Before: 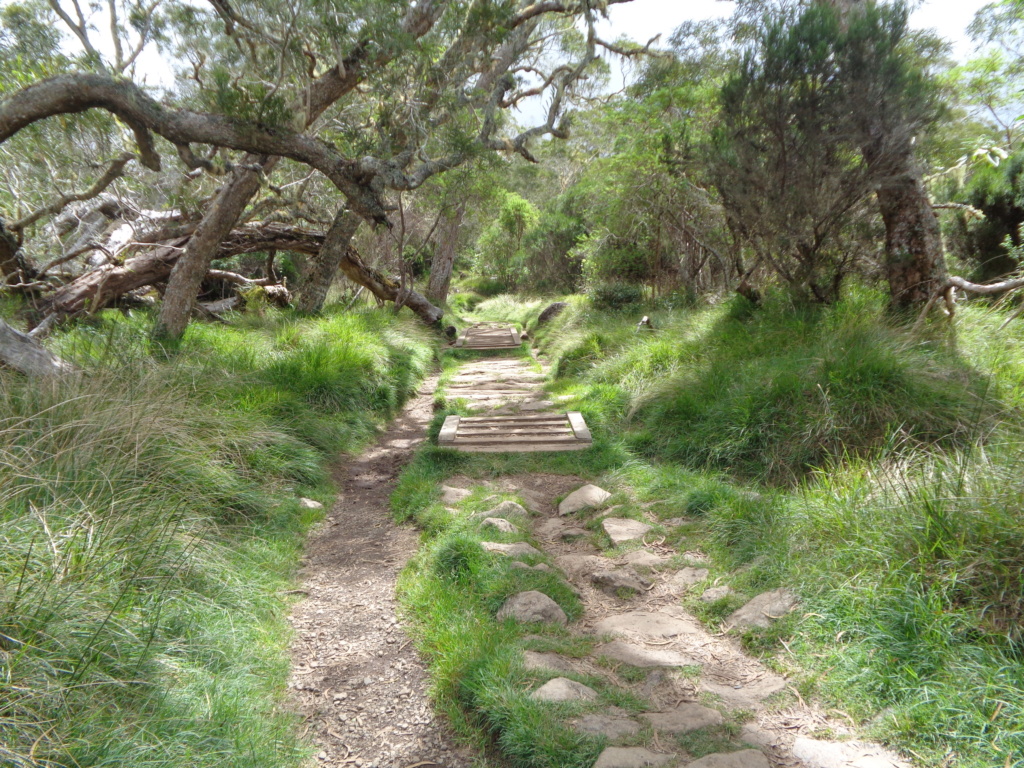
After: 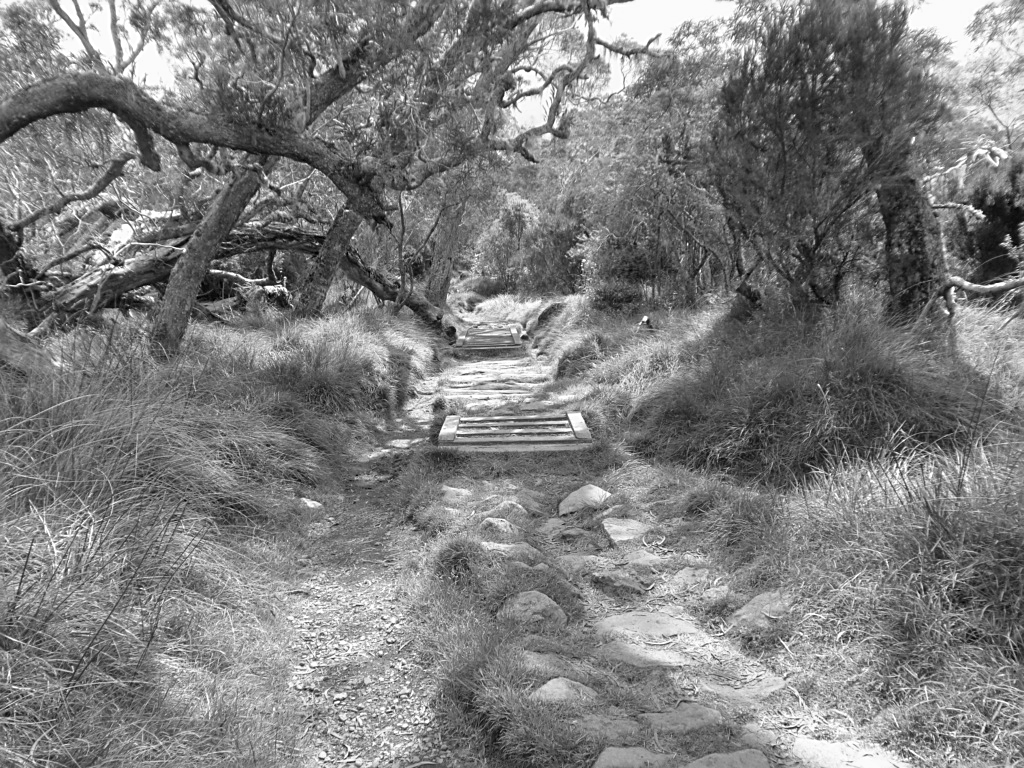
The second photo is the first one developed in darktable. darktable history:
sharpen: on, module defaults
color balance rgb: linear chroma grading › shadows -8%, linear chroma grading › global chroma 10%, perceptual saturation grading › global saturation 2%, perceptual saturation grading › highlights -2%, perceptual saturation grading › mid-tones 4%, perceptual saturation grading › shadows 8%, perceptual brilliance grading › global brilliance 2%, perceptual brilliance grading › highlights -4%, global vibrance 16%, saturation formula JzAzBz (2021)
color calibration: x 0.342, y 0.356, temperature 5122 K
monochrome: on, module defaults
shadows and highlights: shadows 52.34, highlights -28.23, soften with gaussian
color correction: highlights a* 0.003, highlights b* -0.283
contrast equalizer: y [[0.5 ×6], [0.5 ×6], [0.5 ×6], [0 ×6], [0, 0.039, 0.251, 0.29, 0.293, 0.292]]
